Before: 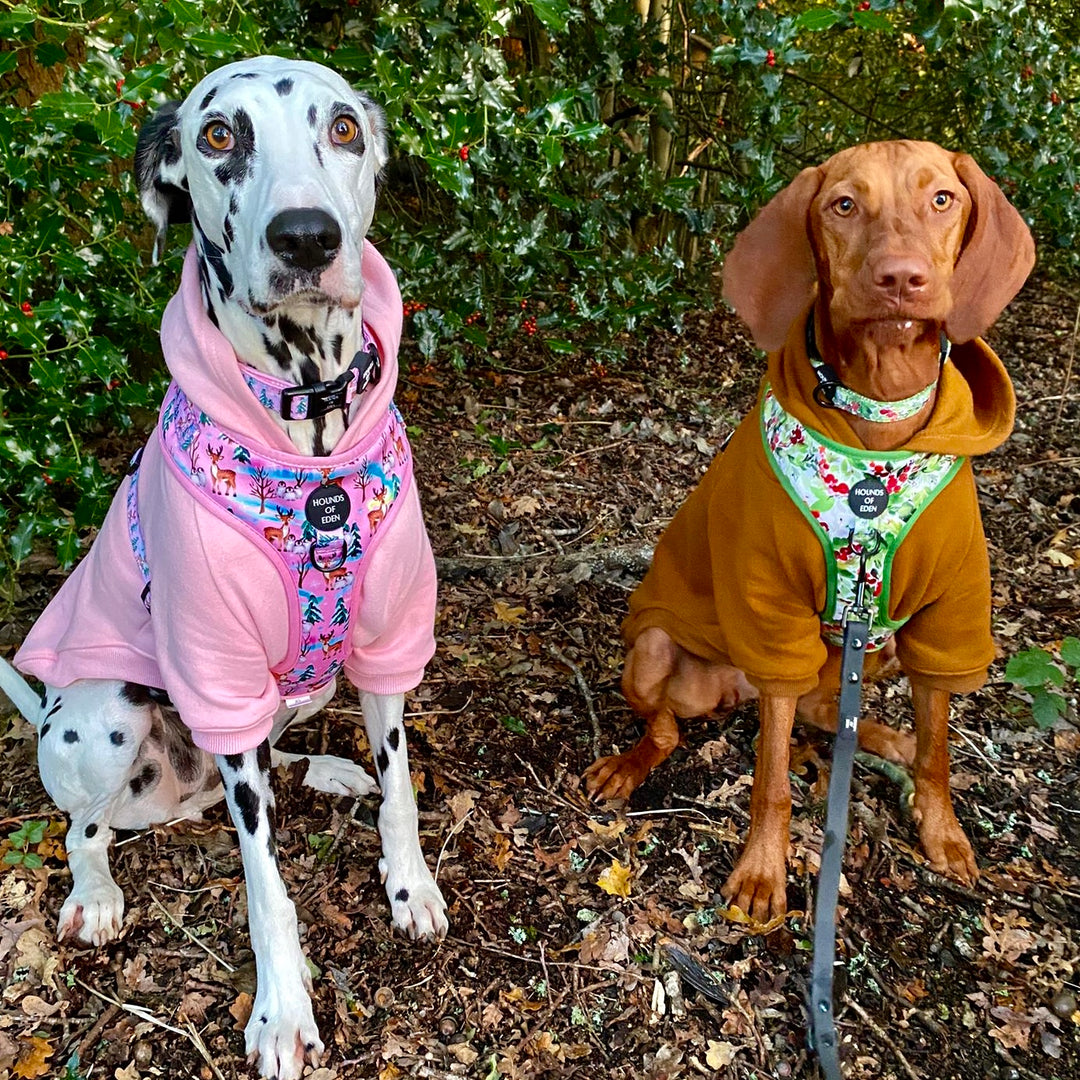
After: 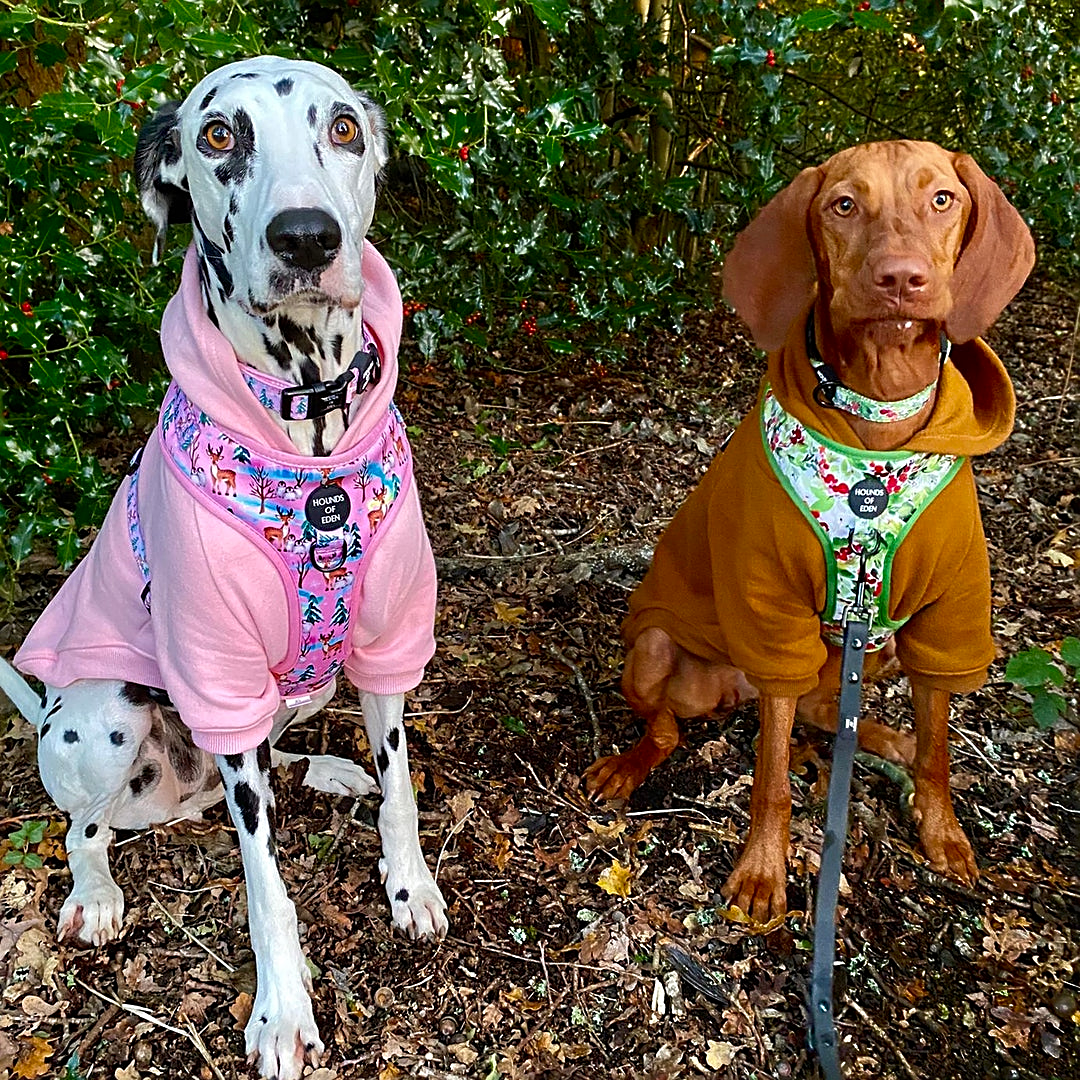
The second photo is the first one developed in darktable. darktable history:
shadows and highlights: shadows -70, highlights 35, soften with gaussian
sharpen: on, module defaults
exposure: compensate highlight preservation false
